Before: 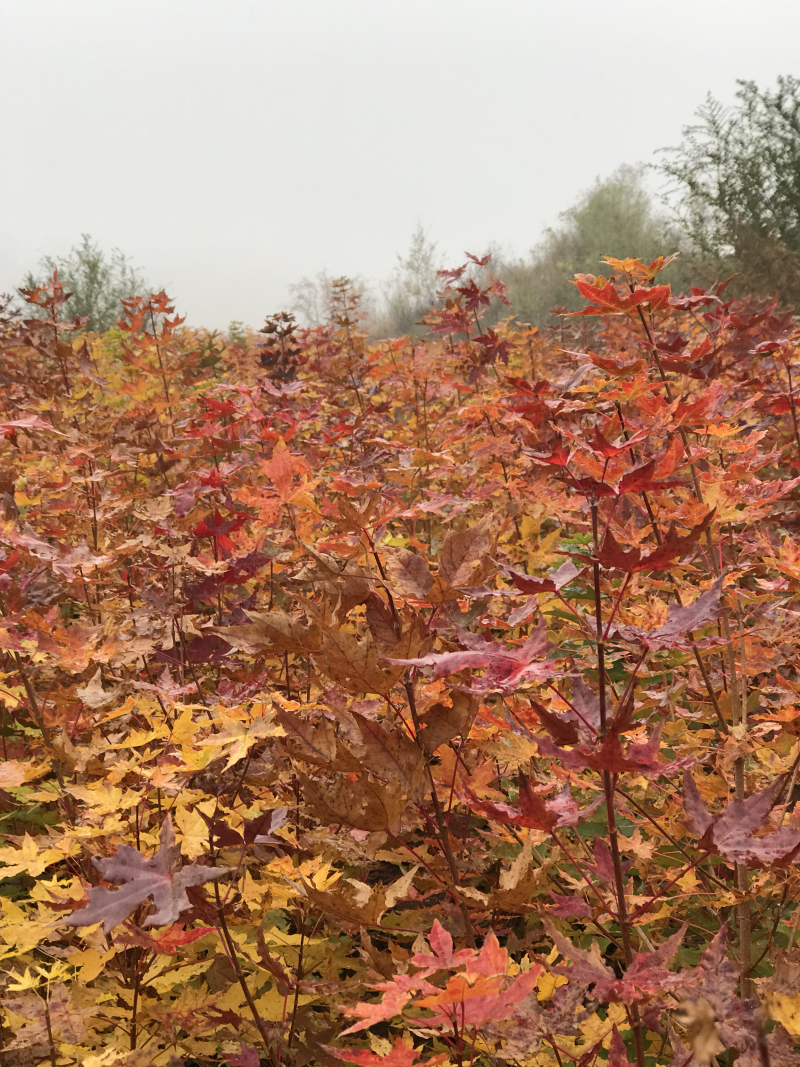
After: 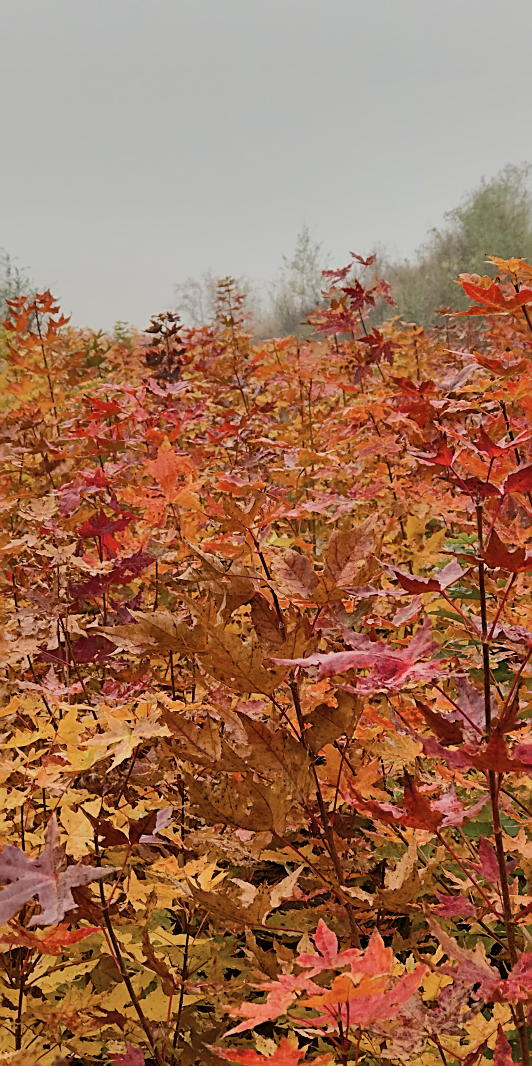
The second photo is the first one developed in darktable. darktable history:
crop and rotate: left 14.396%, right 18.987%
filmic rgb: black relative exposure -8.41 EV, white relative exposure 4.69 EV, hardness 3.81, color science v6 (2022), iterations of high-quality reconstruction 0
tone equalizer: edges refinement/feathering 500, mask exposure compensation -1.57 EV, preserve details guided filter
shadows and highlights: soften with gaussian
color balance rgb: perceptual saturation grading › global saturation 9.404%, perceptual saturation grading › highlights -13.093%, perceptual saturation grading › mid-tones 14.482%, perceptual saturation grading › shadows 23.615%, global vibrance 9.441%
color zones: curves: ch0 [(0, 0.5) (0.143, 0.5) (0.286, 0.5) (0.429, 0.504) (0.571, 0.5) (0.714, 0.509) (0.857, 0.5) (1, 0.5)]; ch1 [(0, 0.425) (0.143, 0.425) (0.286, 0.375) (0.429, 0.405) (0.571, 0.5) (0.714, 0.47) (0.857, 0.425) (1, 0.435)]; ch2 [(0, 0.5) (0.143, 0.5) (0.286, 0.5) (0.429, 0.517) (0.571, 0.5) (0.714, 0.51) (0.857, 0.5) (1, 0.5)]
sharpen: amount 0.742
exposure: black level correction 0.001, compensate highlight preservation false
